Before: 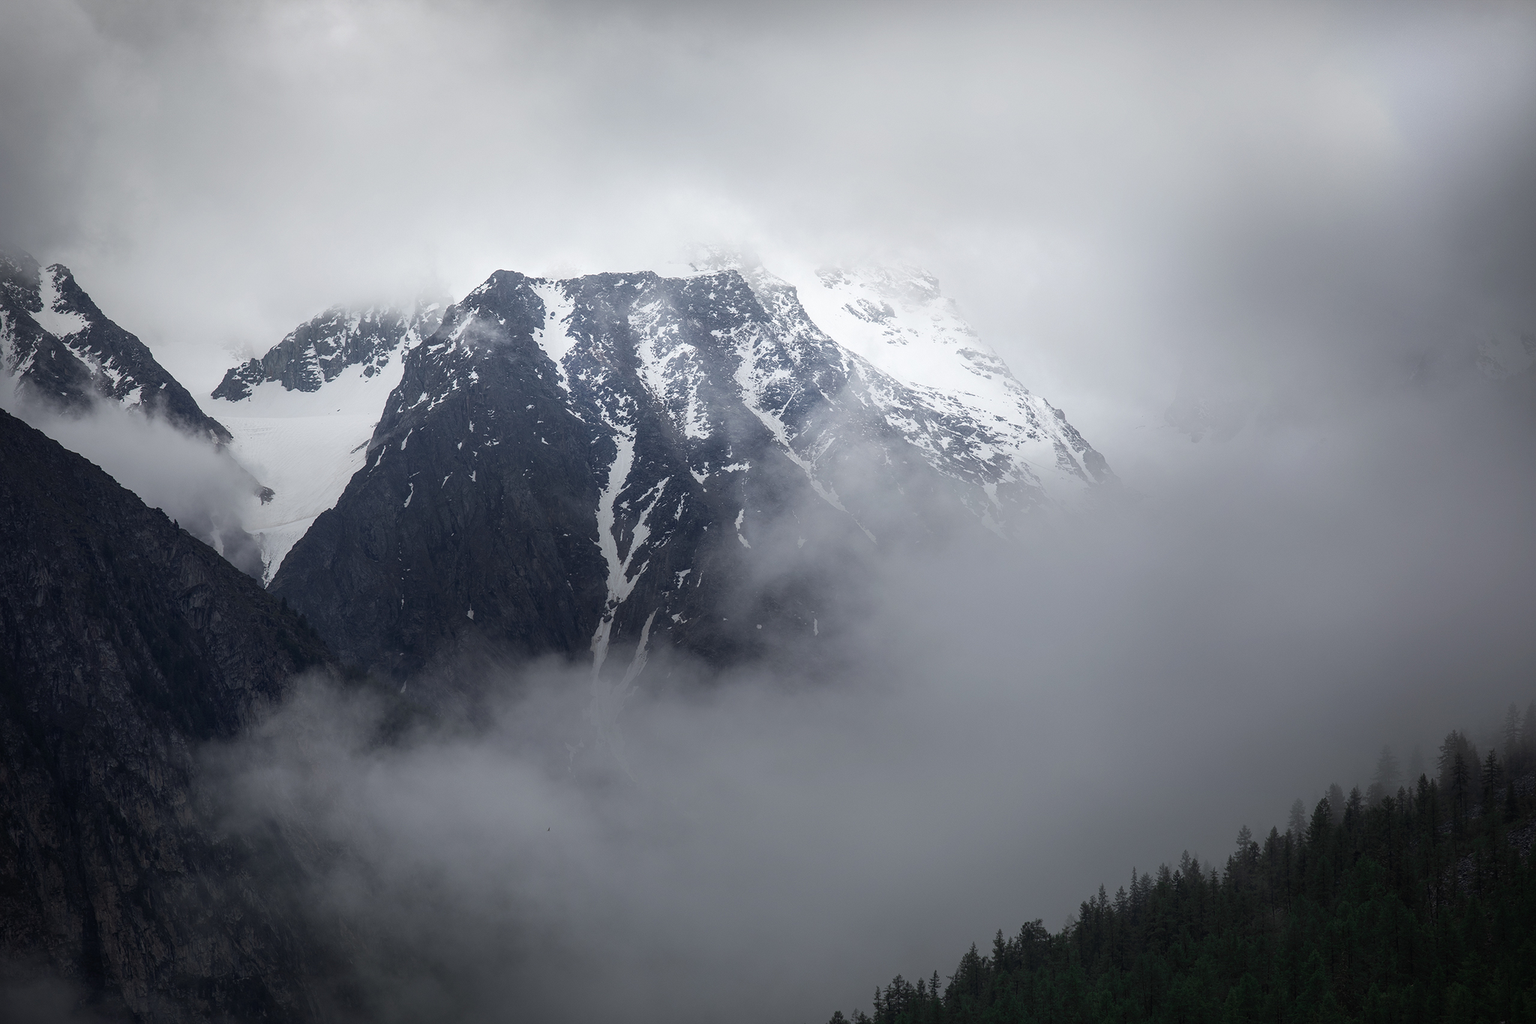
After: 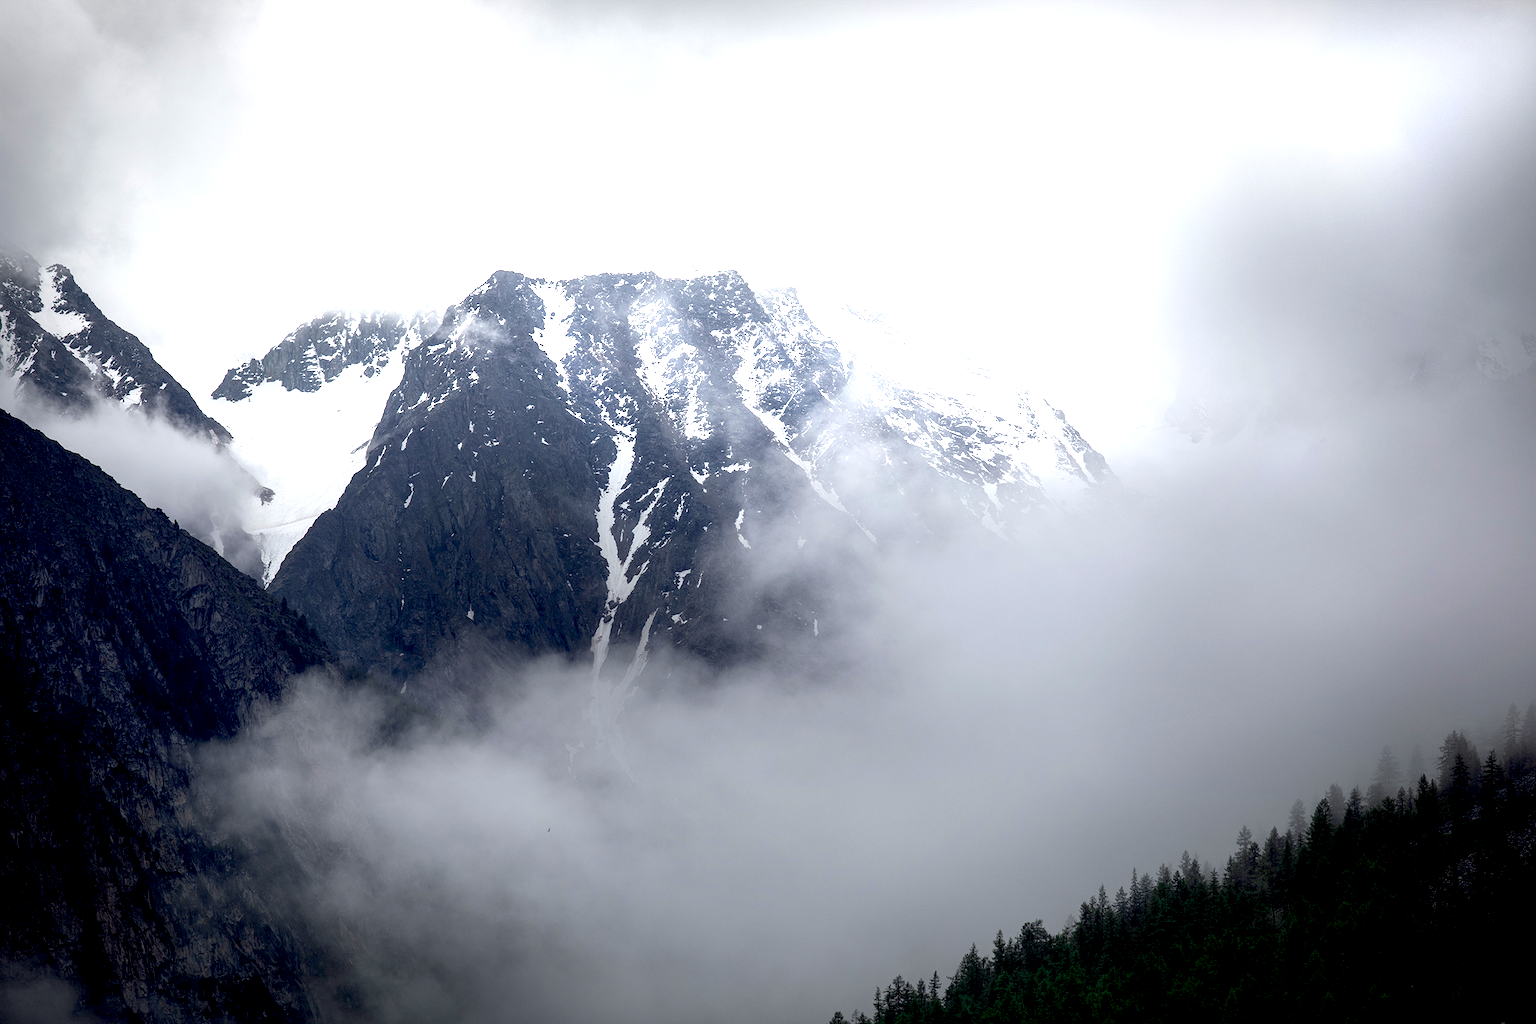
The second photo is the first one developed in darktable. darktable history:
exposure: black level correction 0.011, exposure 1.085 EV, compensate exposure bias true, compensate highlight preservation false
